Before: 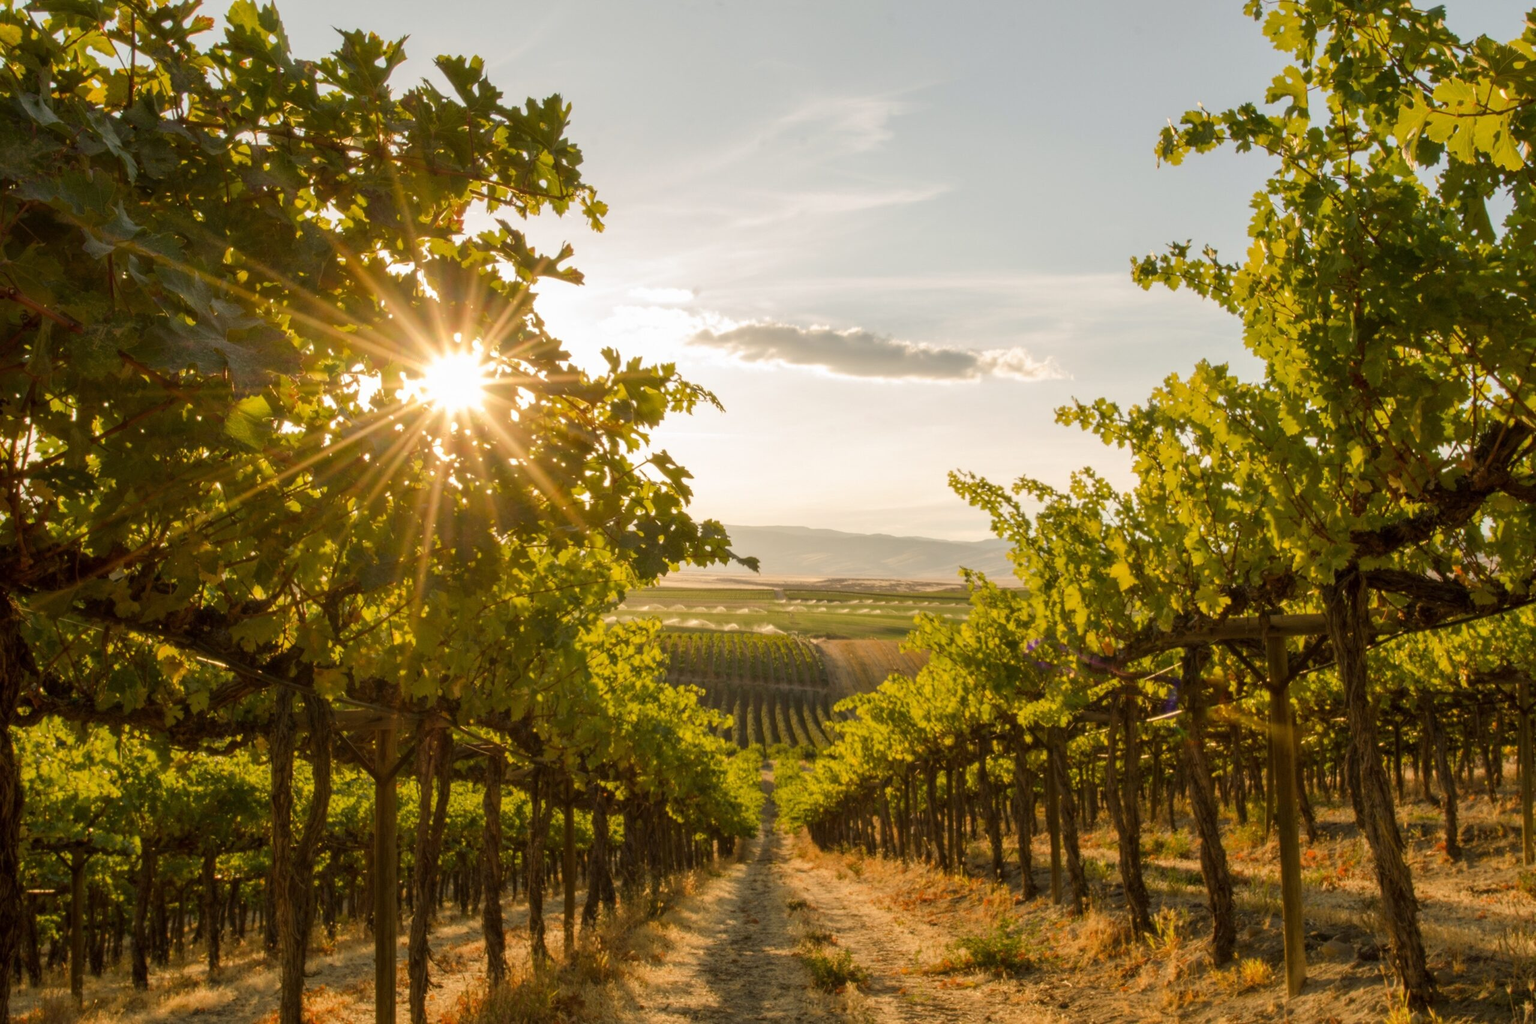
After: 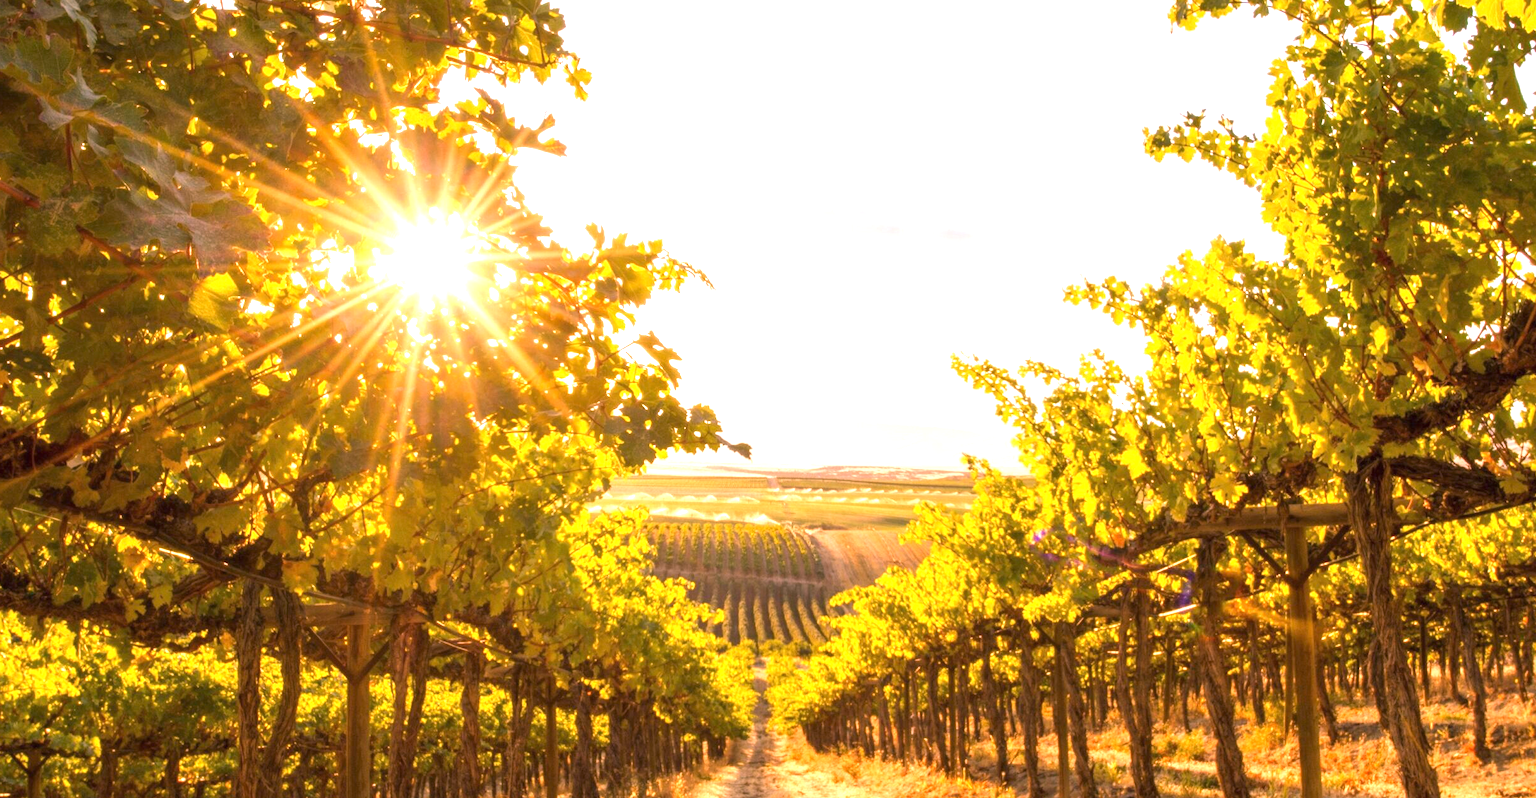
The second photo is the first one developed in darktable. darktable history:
crop and rotate: left 2.991%, top 13.302%, right 1.981%, bottom 12.636%
white balance: red 1.188, blue 1.11
exposure: black level correction 0, exposure 1.45 EV, compensate exposure bias true, compensate highlight preservation false
